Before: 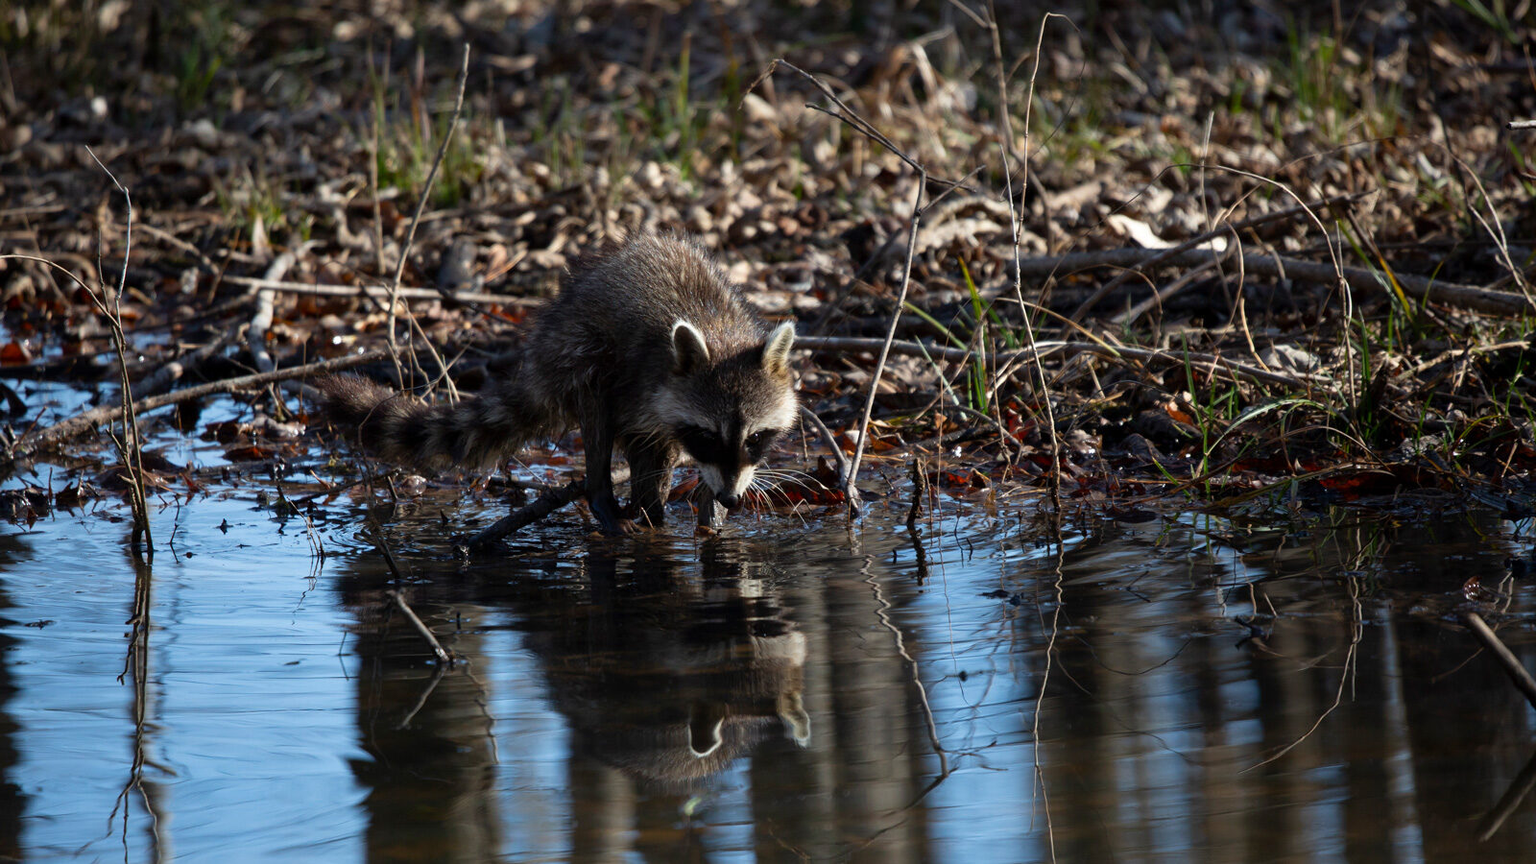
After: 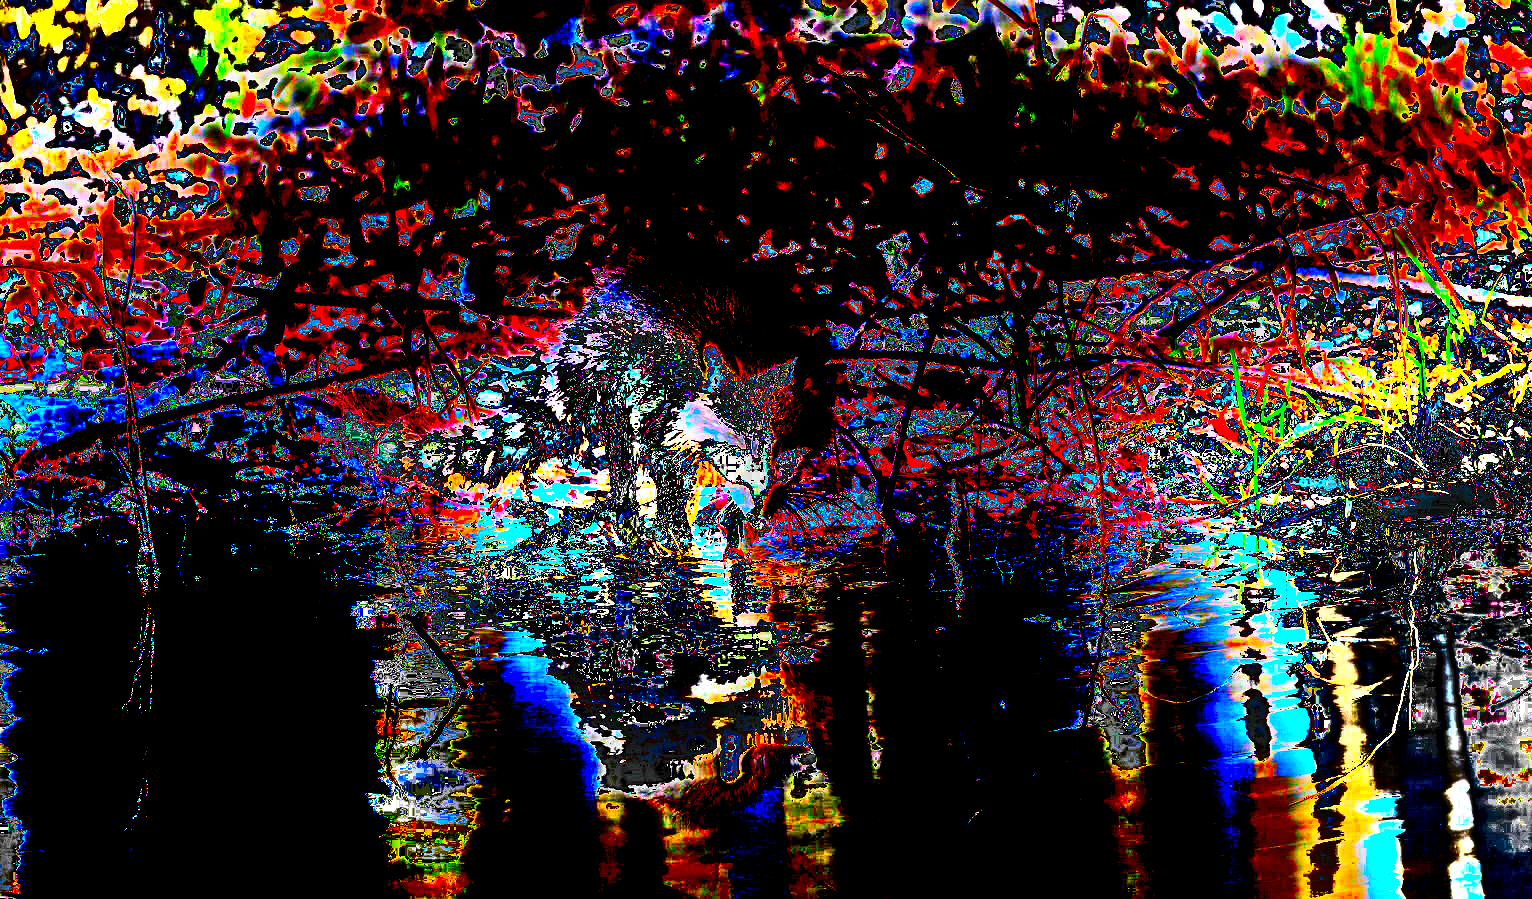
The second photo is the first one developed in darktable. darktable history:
color balance rgb: linear chroma grading › global chroma 19.966%, perceptual saturation grading › global saturation 35.902%, global vibrance 16.53%, saturation formula JzAzBz (2021)
shadows and highlights: shadows 24.22, highlights -76.37, soften with gaussian
exposure: exposure 7.961 EV, compensate highlight preservation false
crop: right 4.229%, bottom 0.03%
